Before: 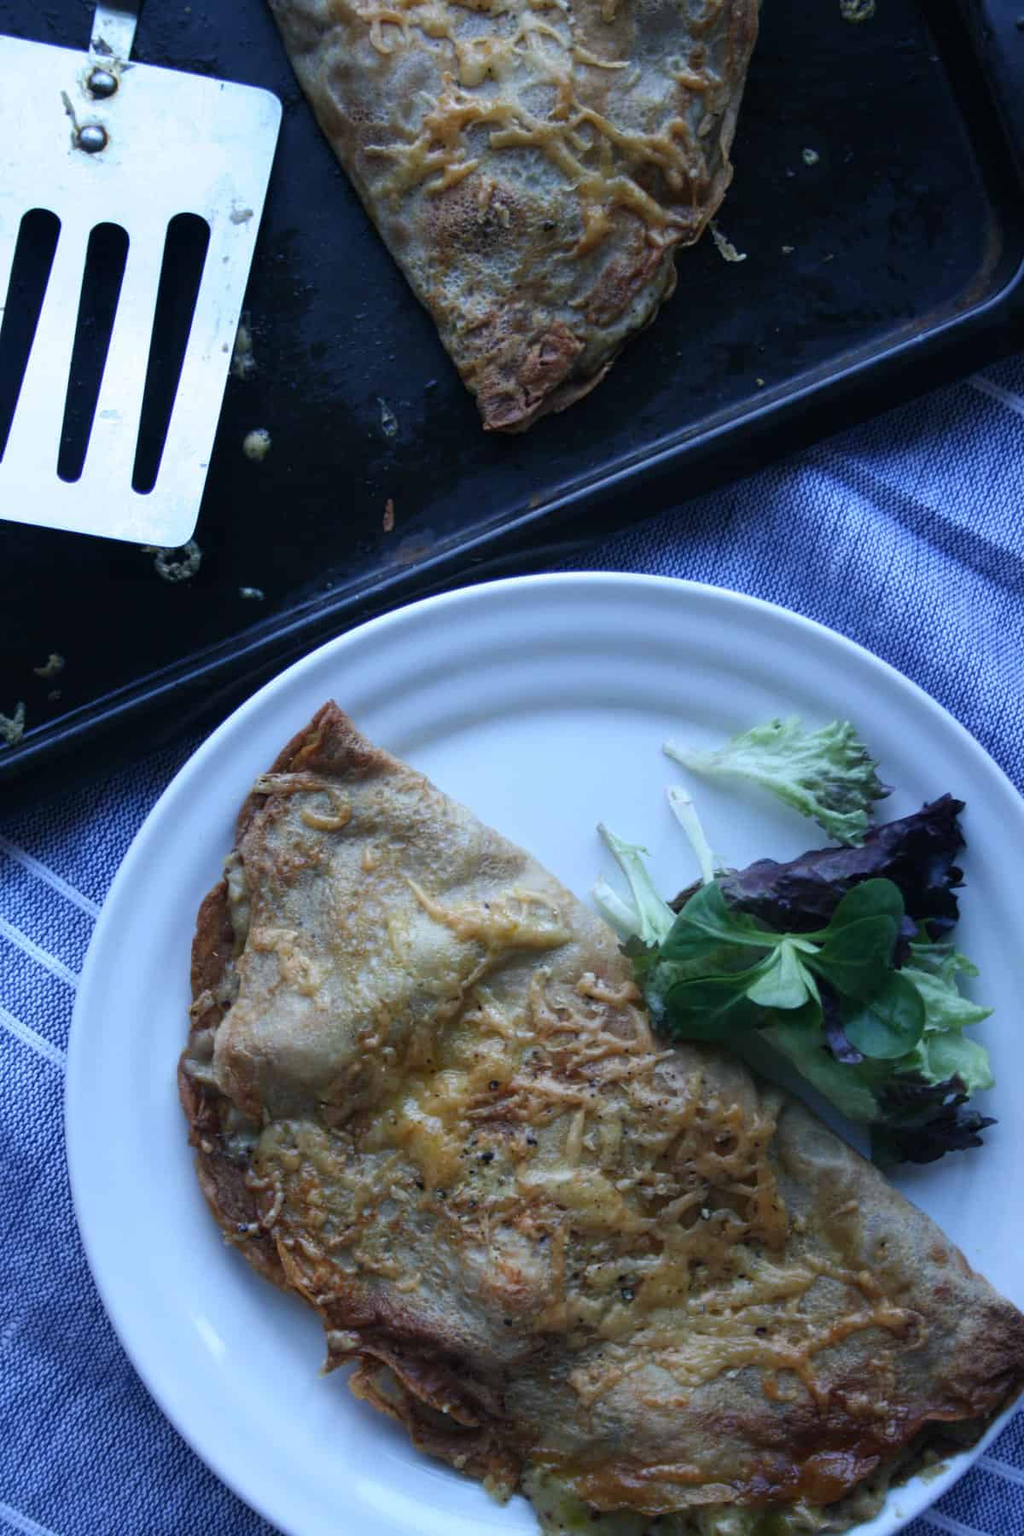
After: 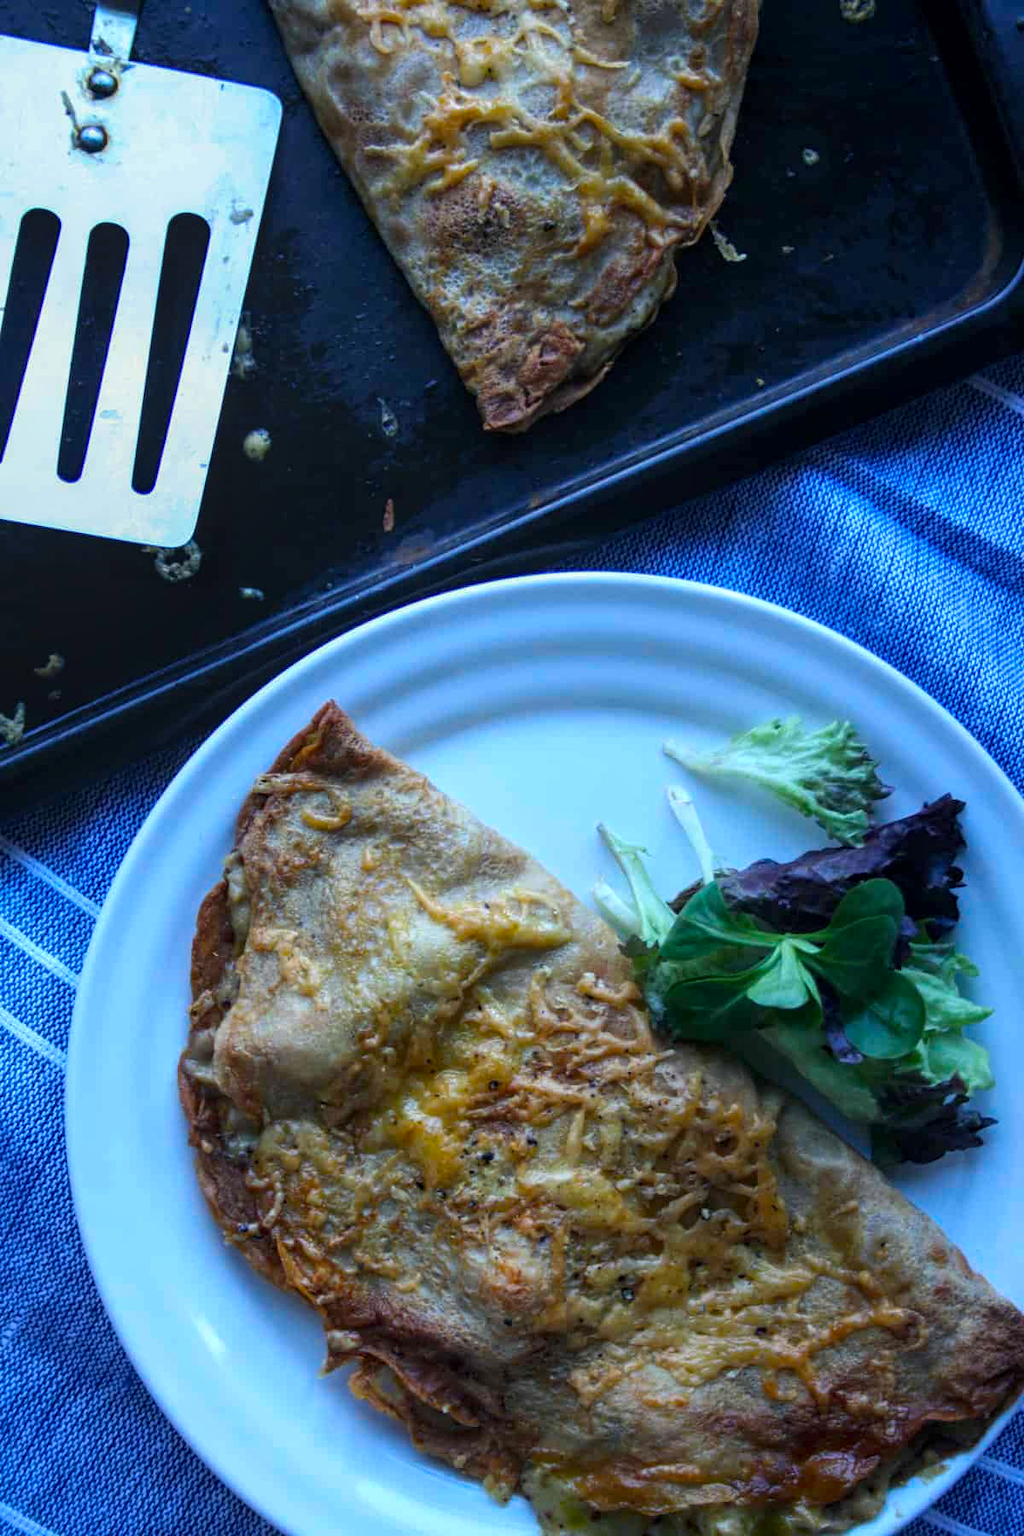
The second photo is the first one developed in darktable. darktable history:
exposure: exposure 0.019 EV, compensate highlight preservation false
color balance rgb: highlights gain › luminance 6.464%, highlights gain › chroma 1.285%, highlights gain › hue 89.59°, linear chroma grading › shadows -29.989%, linear chroma grading › global chroma 34.538%, perceptual saturation grading › global saturation 42.082%, global vibrance -23.606%
local contrast: on, module defaults
